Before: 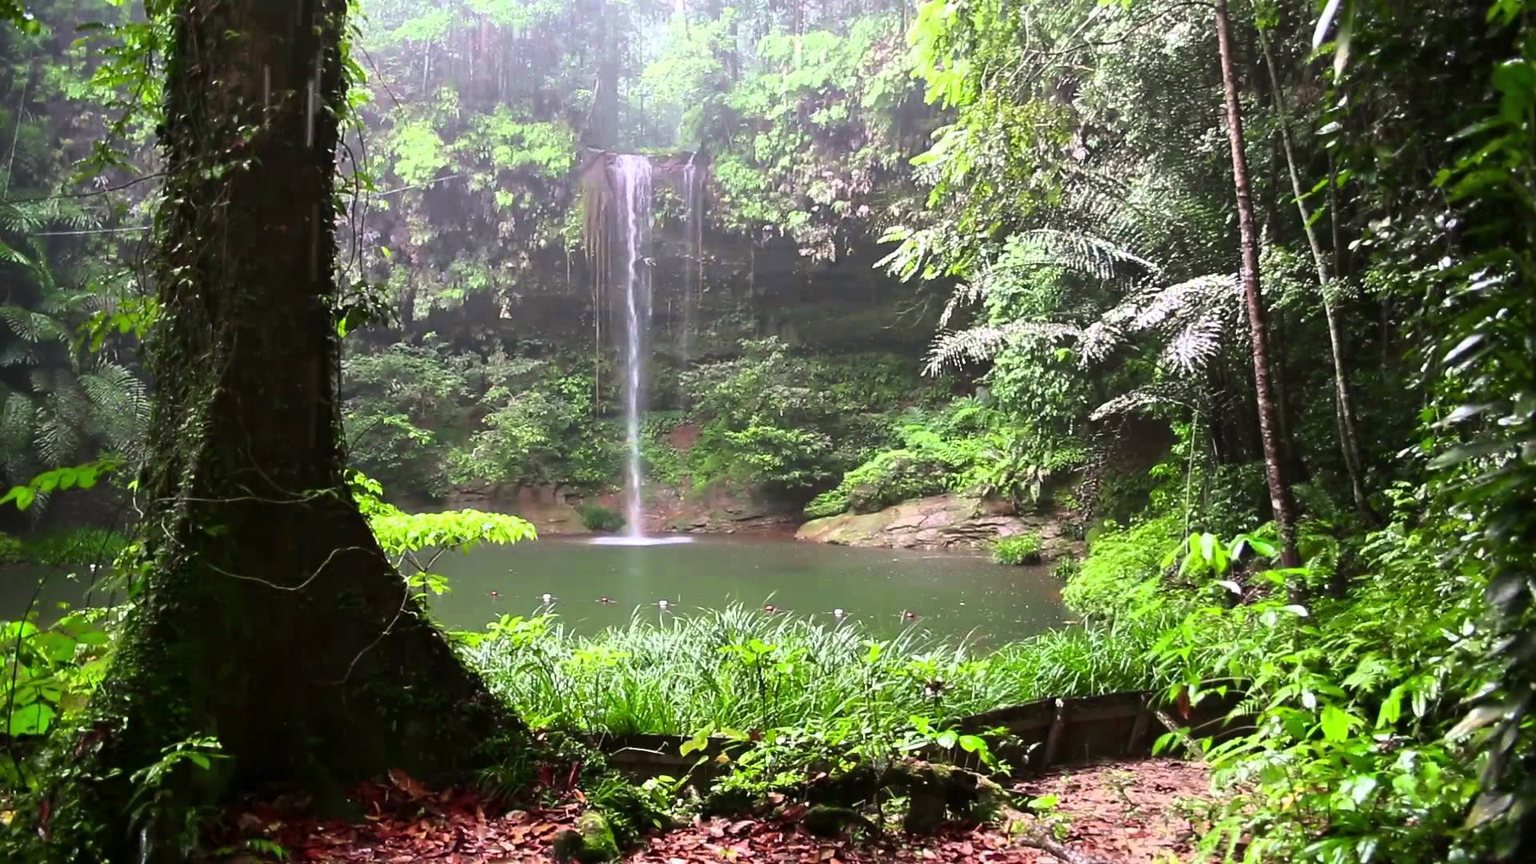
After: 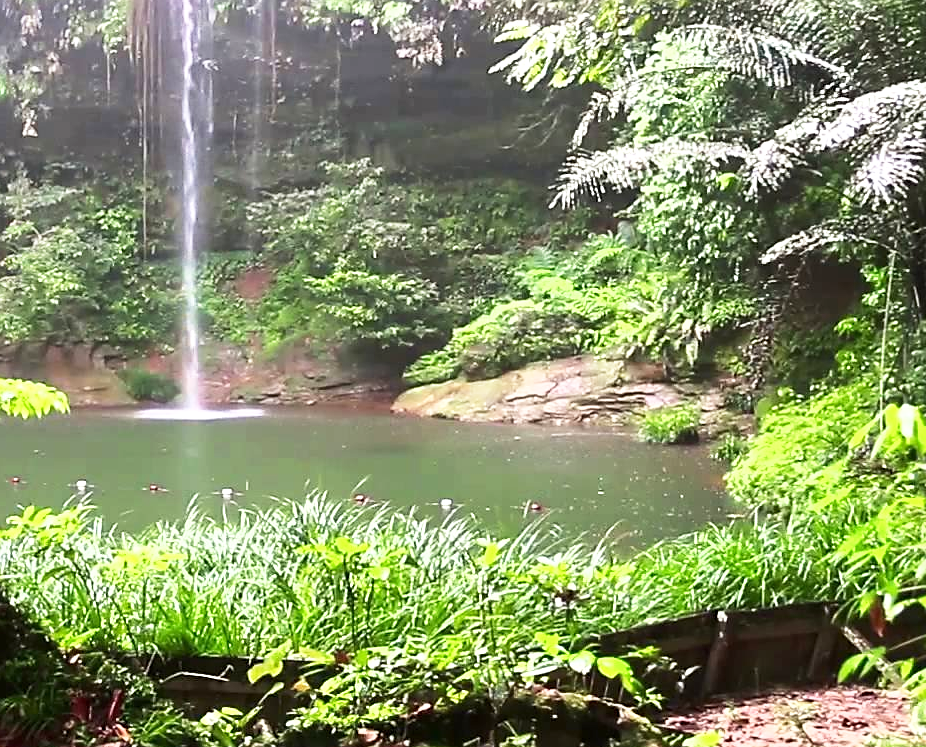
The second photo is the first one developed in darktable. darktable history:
crop: left 31.377%, top 24.275%, right 20.356%, bottom 6.472%
base curve: curves: ch0 [(0, 0) (0.666, 0.806) (1, 1)], preserve colors none
sharpen: radius 1.91, amount 0.394, threshold 1.378
exposure: exposure 0.201 EV, compensate exposure bias true, compensate highlight preservation false
